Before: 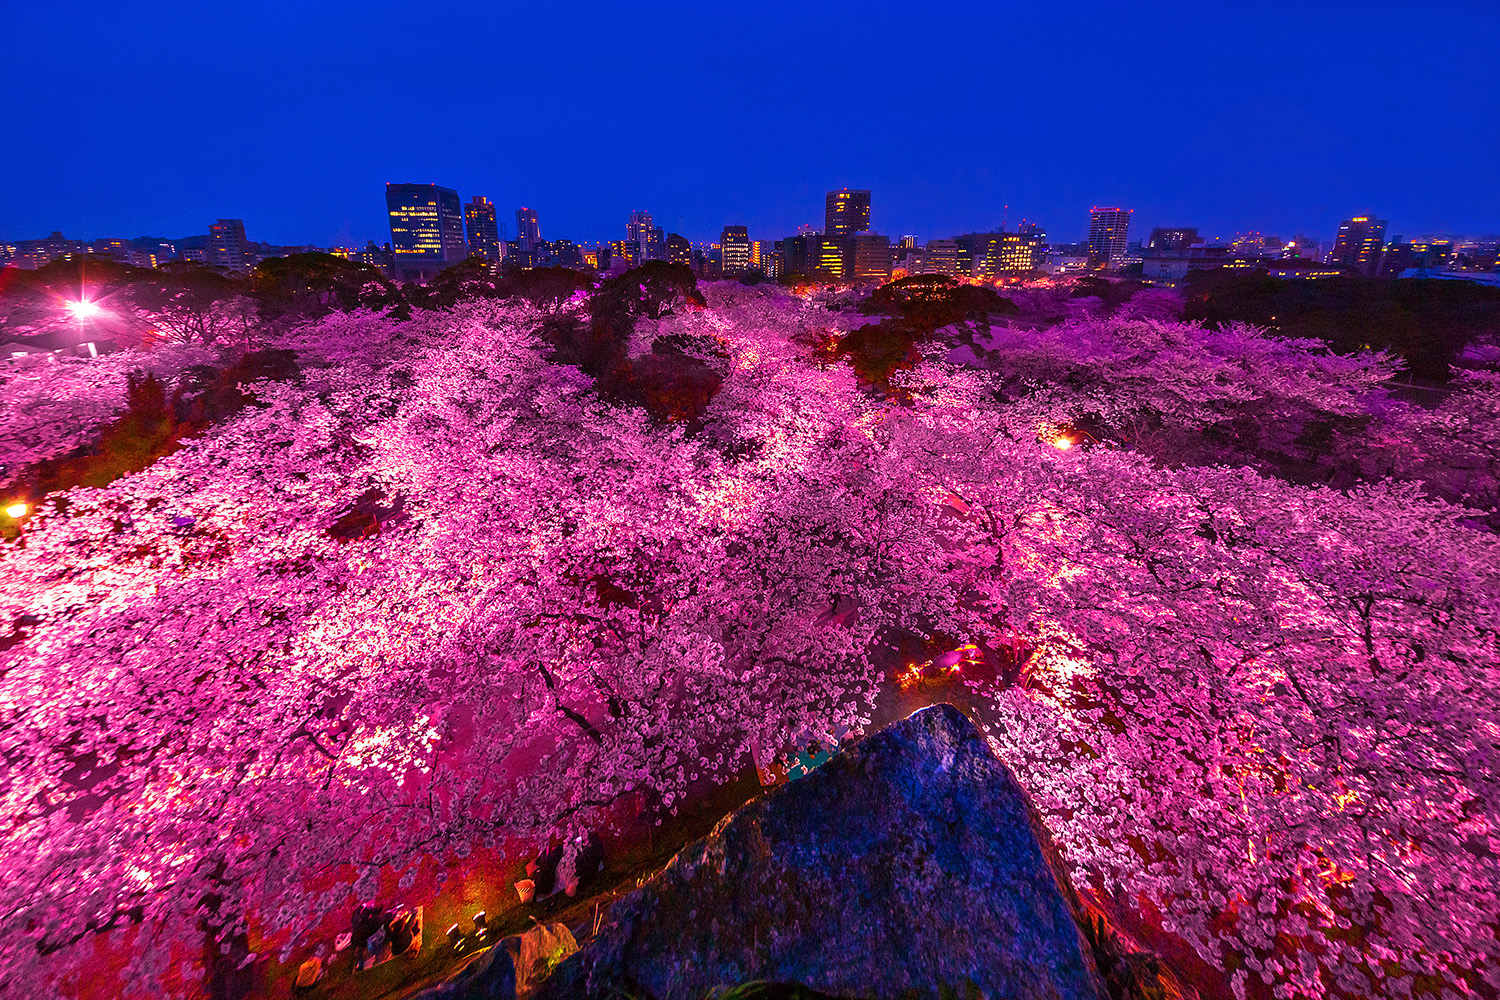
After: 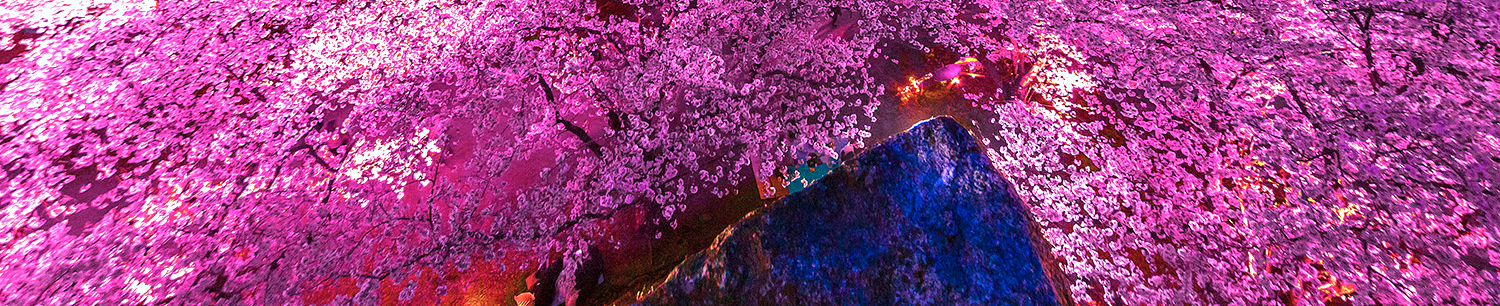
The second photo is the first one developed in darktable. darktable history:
crop and rotate: top 58.761%, bottom 10.601%
exposure: exposure 0.505 EV, compensate highlight preservation false
color correction: highlights a* -10.53, highlights b* -19.16
